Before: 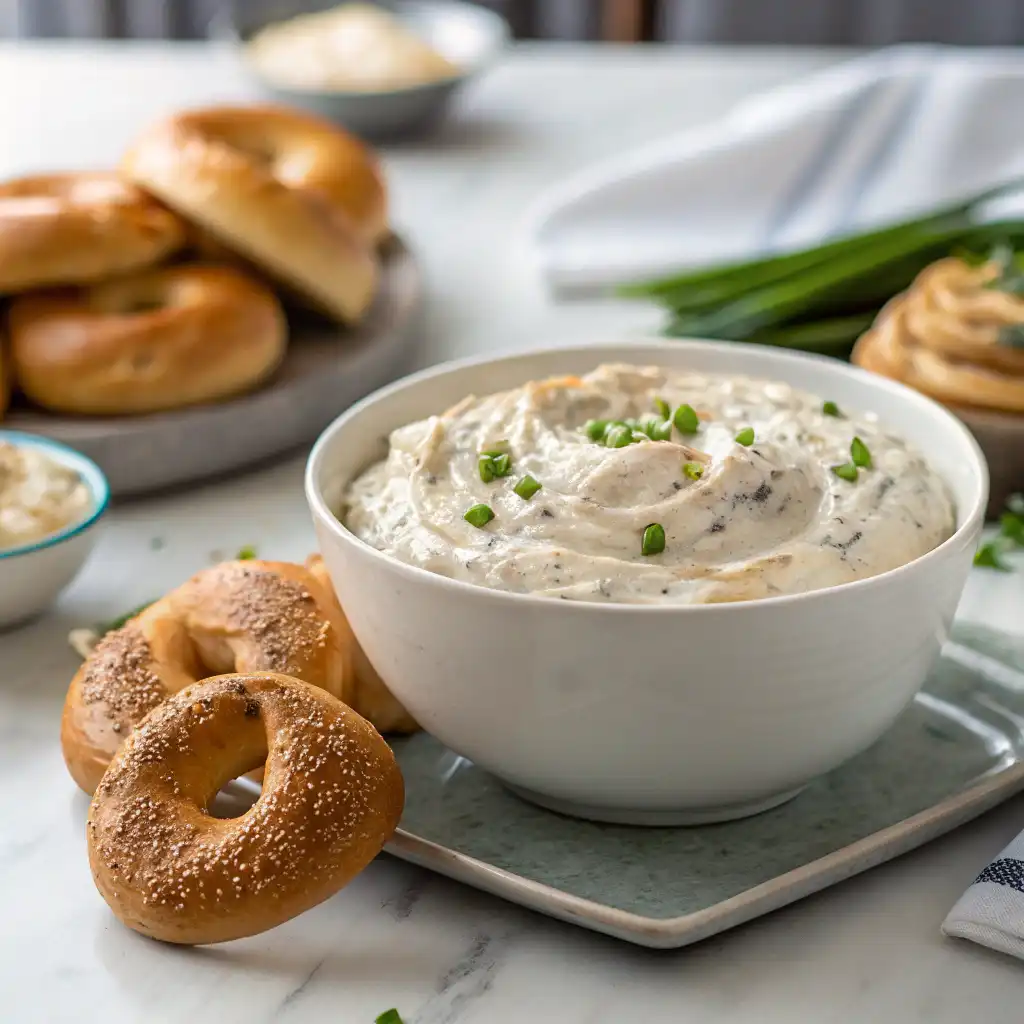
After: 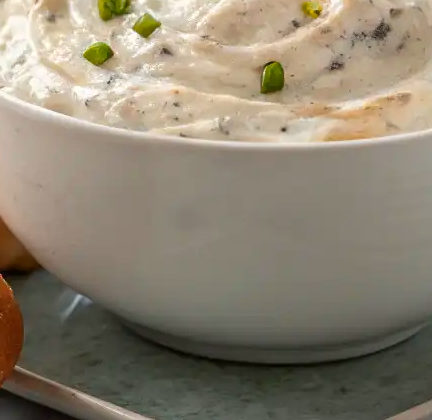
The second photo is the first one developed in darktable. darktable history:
crop: left 37.232%, top 45.186%, right 20.551%, bottom 13.77%
color zones: curves: ch1 [(0.235, 0.558) (0.75, 0.5)]; ch2 [(0.25, 0.462) (0.749, 0.457)]
